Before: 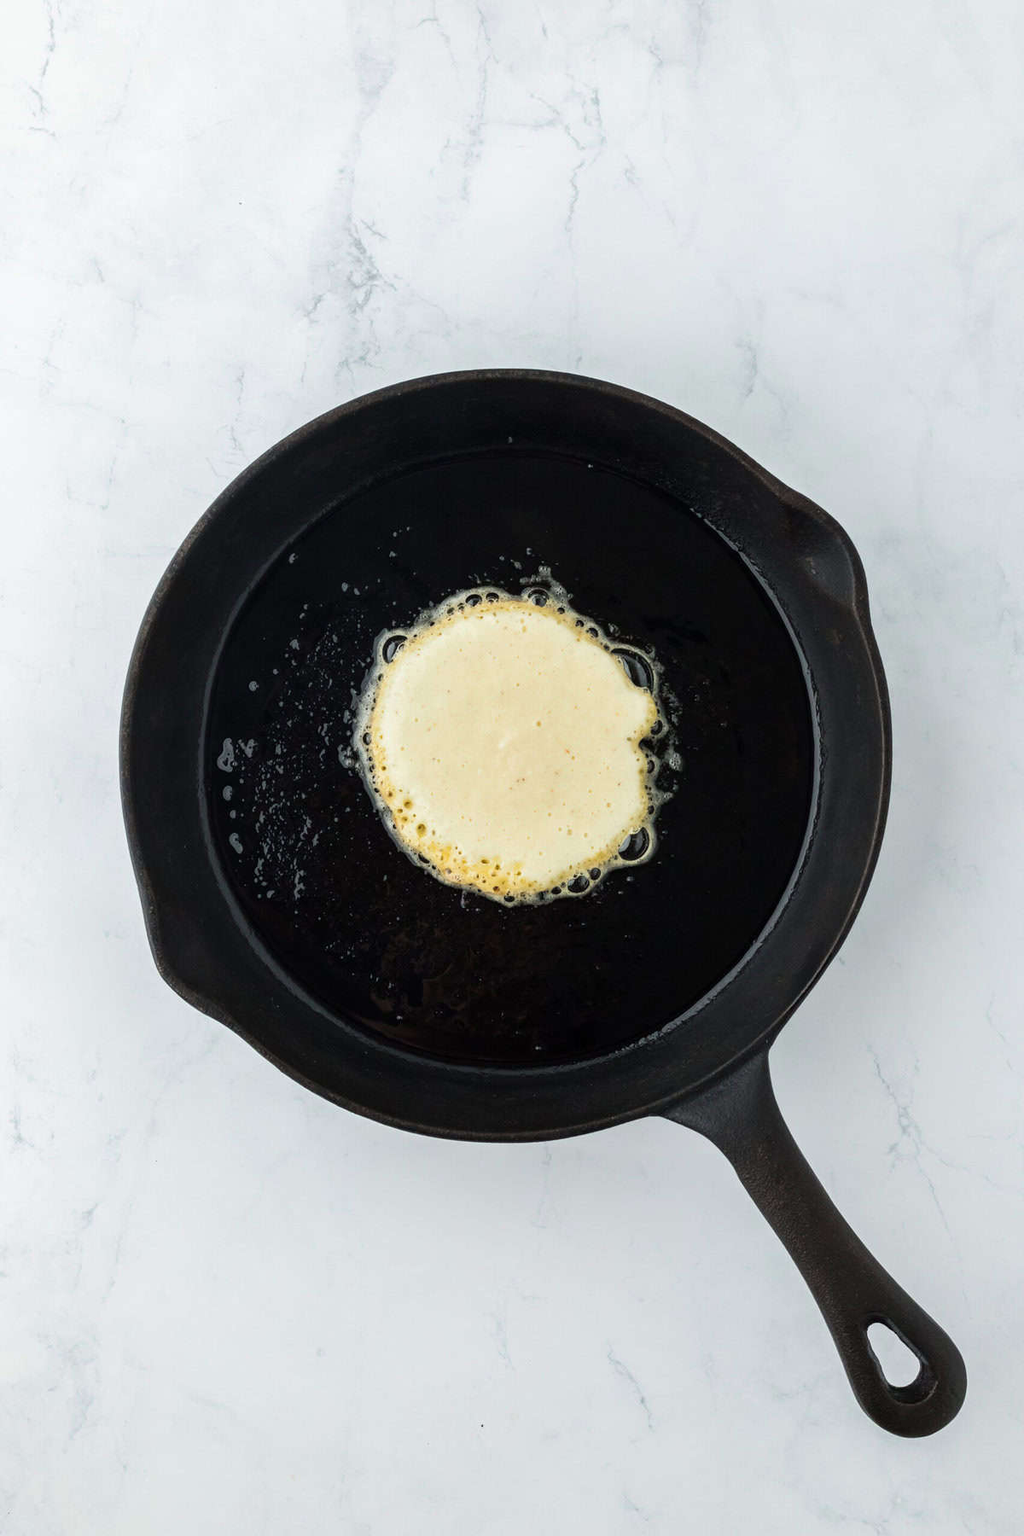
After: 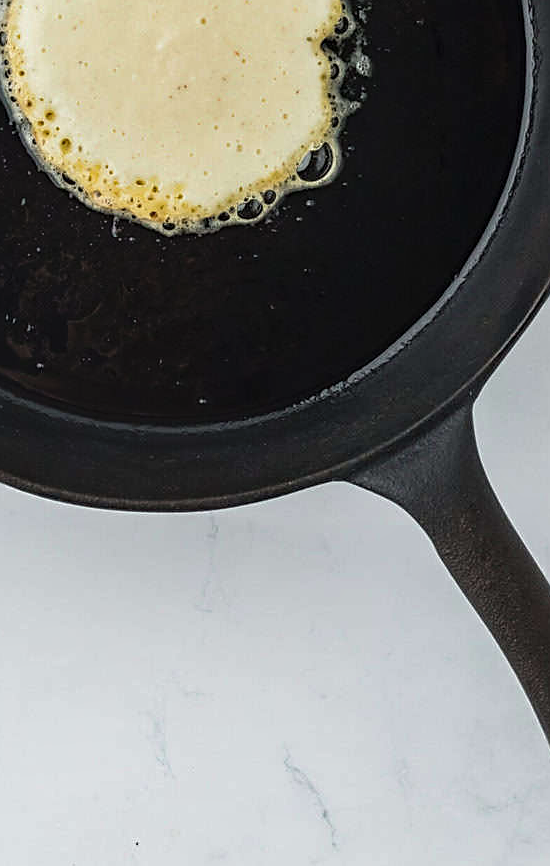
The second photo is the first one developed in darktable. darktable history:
crop: left 35.724%, top 45.958%, right 18.114%, bottom 5.929%
sharpen: on, module defaults
local contrast: on, module defaults
